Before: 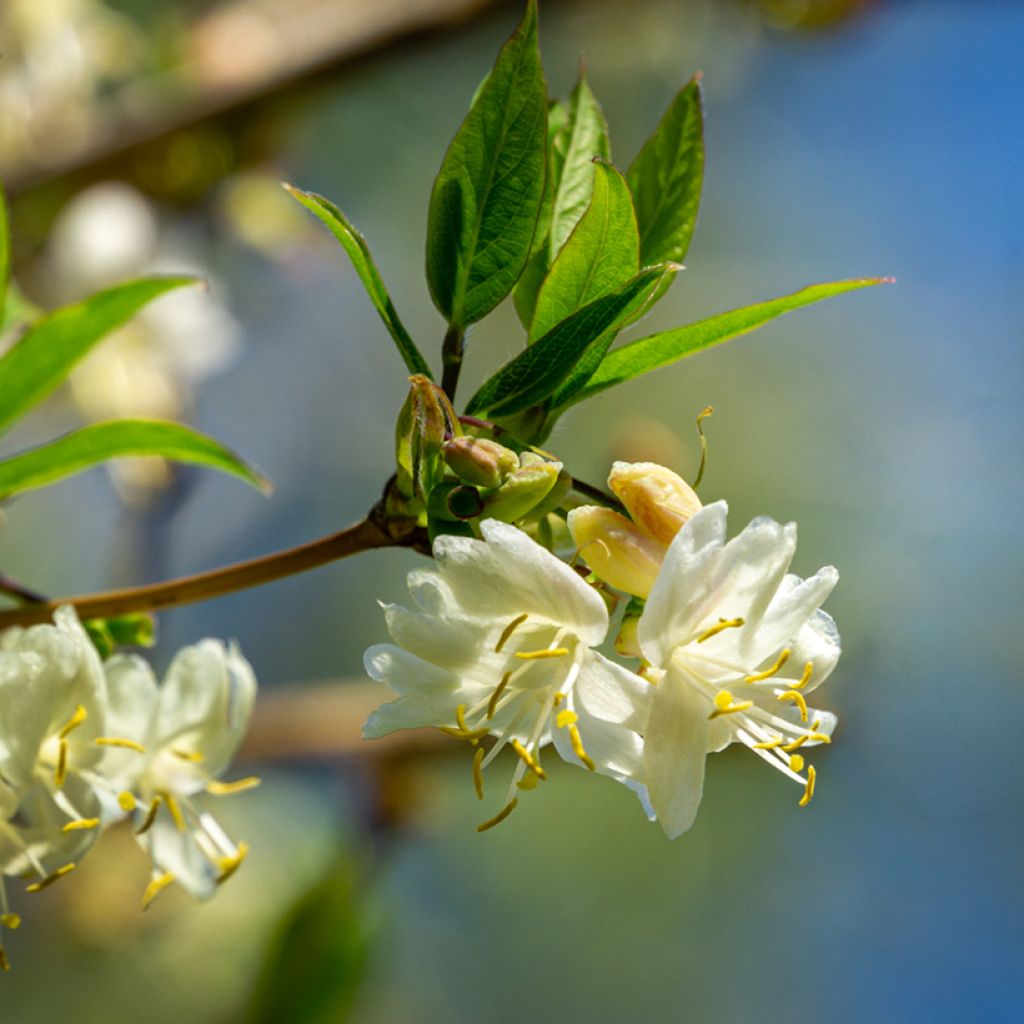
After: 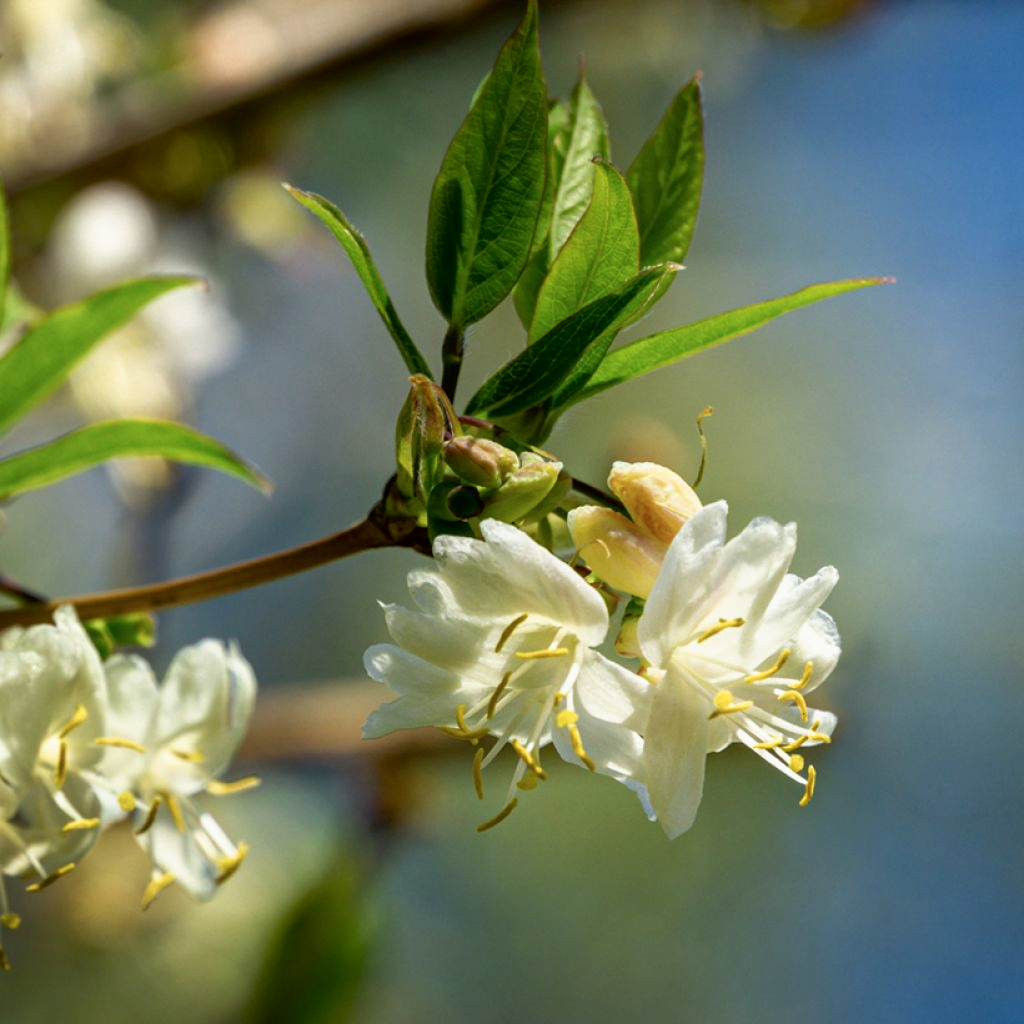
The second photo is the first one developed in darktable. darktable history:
contrast brightness saturation: saturation -0.09
shadows and highlights: shadows -63.15, white point adjustment -5.33, highlights 61.46
color balance rgb: shadows lift › chroma 3.603%, shadows lift › hue 88.97°, perceptual saturation grading › global saturation 0.842%, global vibrance 2.239%
